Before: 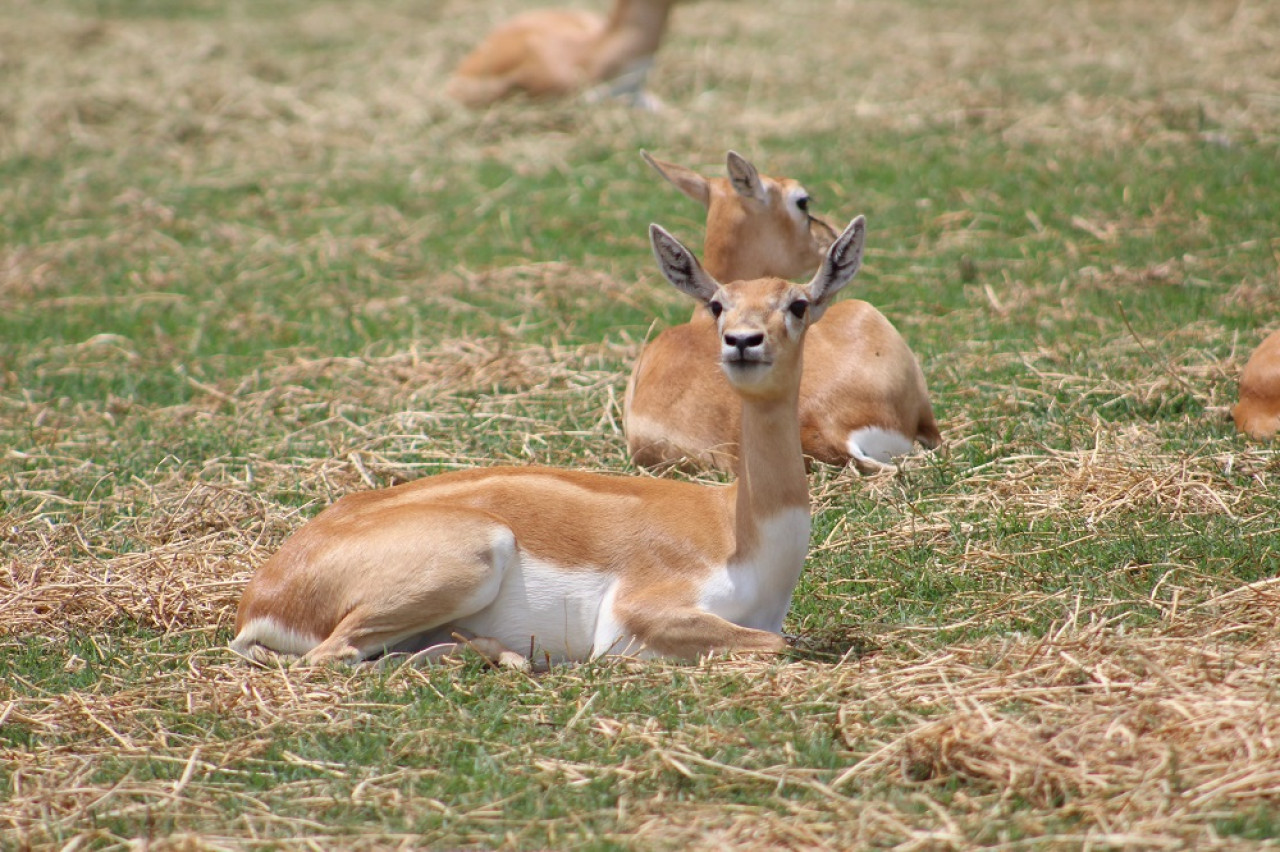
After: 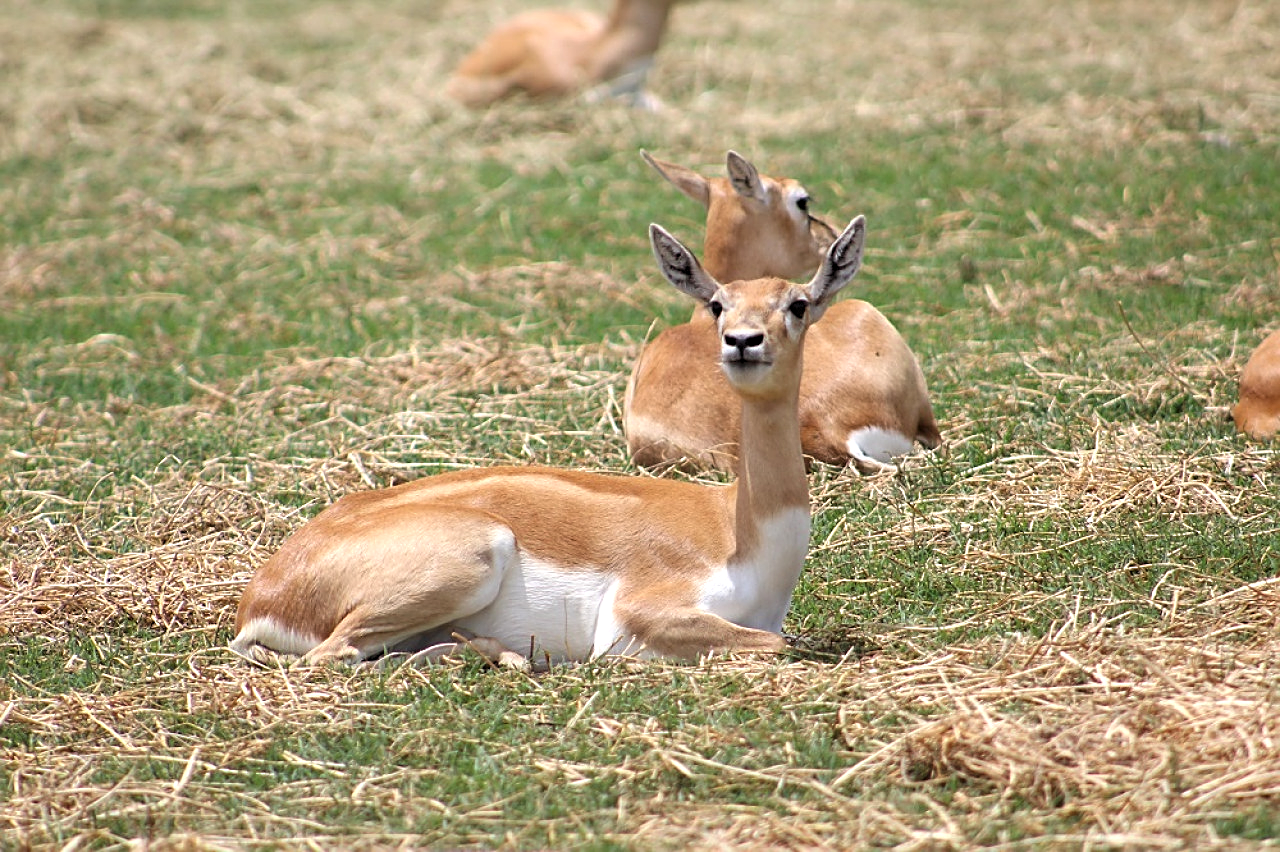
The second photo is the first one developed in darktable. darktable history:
sharpen: amount 0.588
levels: levels [0.055, 0.477, 0.9]
